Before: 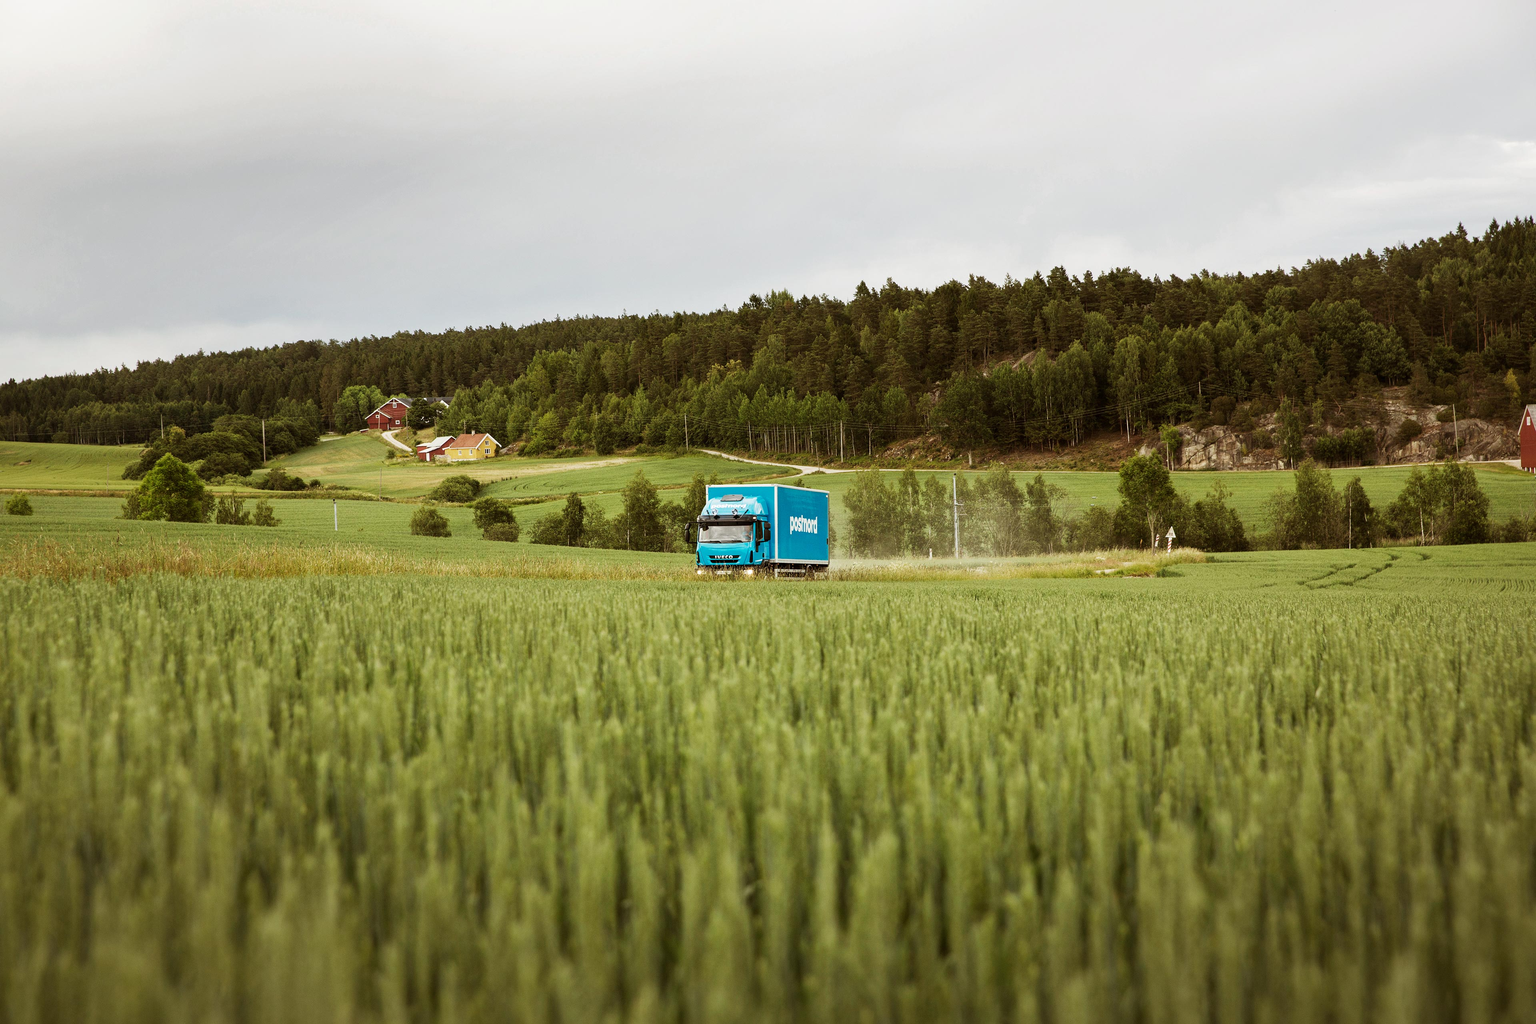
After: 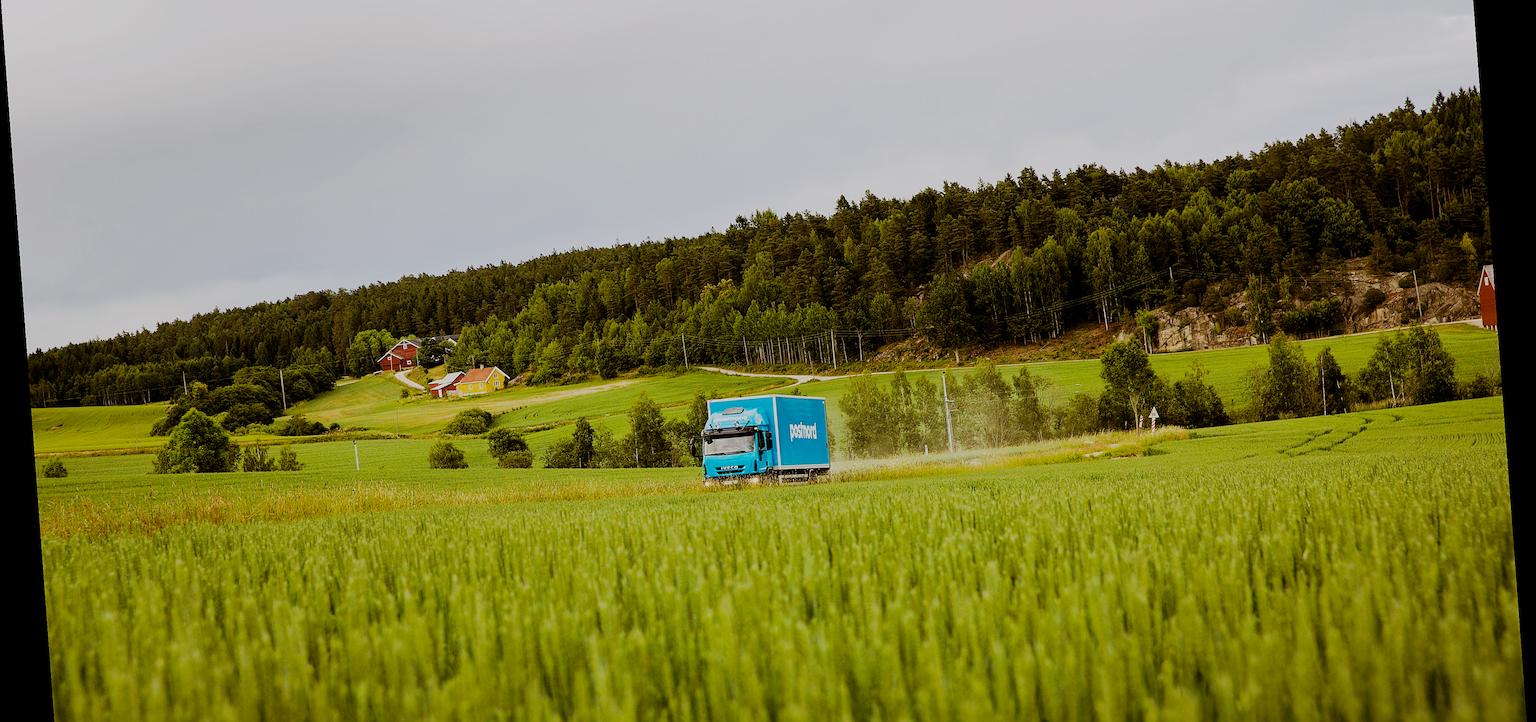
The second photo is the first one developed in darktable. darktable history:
filmic rgb: black relative exposure -6.98 EV, white relative exposure 5.63 EV, hardness 2.86
white balance: red 1.004, blue 1.024
sharpen: on, module defaults
exposure: black level correction 0.005, exposure 0.014 EV, compensate highlight preservation false
crop: top 11.166%, bottom 22.168%
color balance rgb: perceptual saturation grading › global saturation 25%, global vibrance 20%
rotate and perspective: rotation -4.25°, automatic cropping off
